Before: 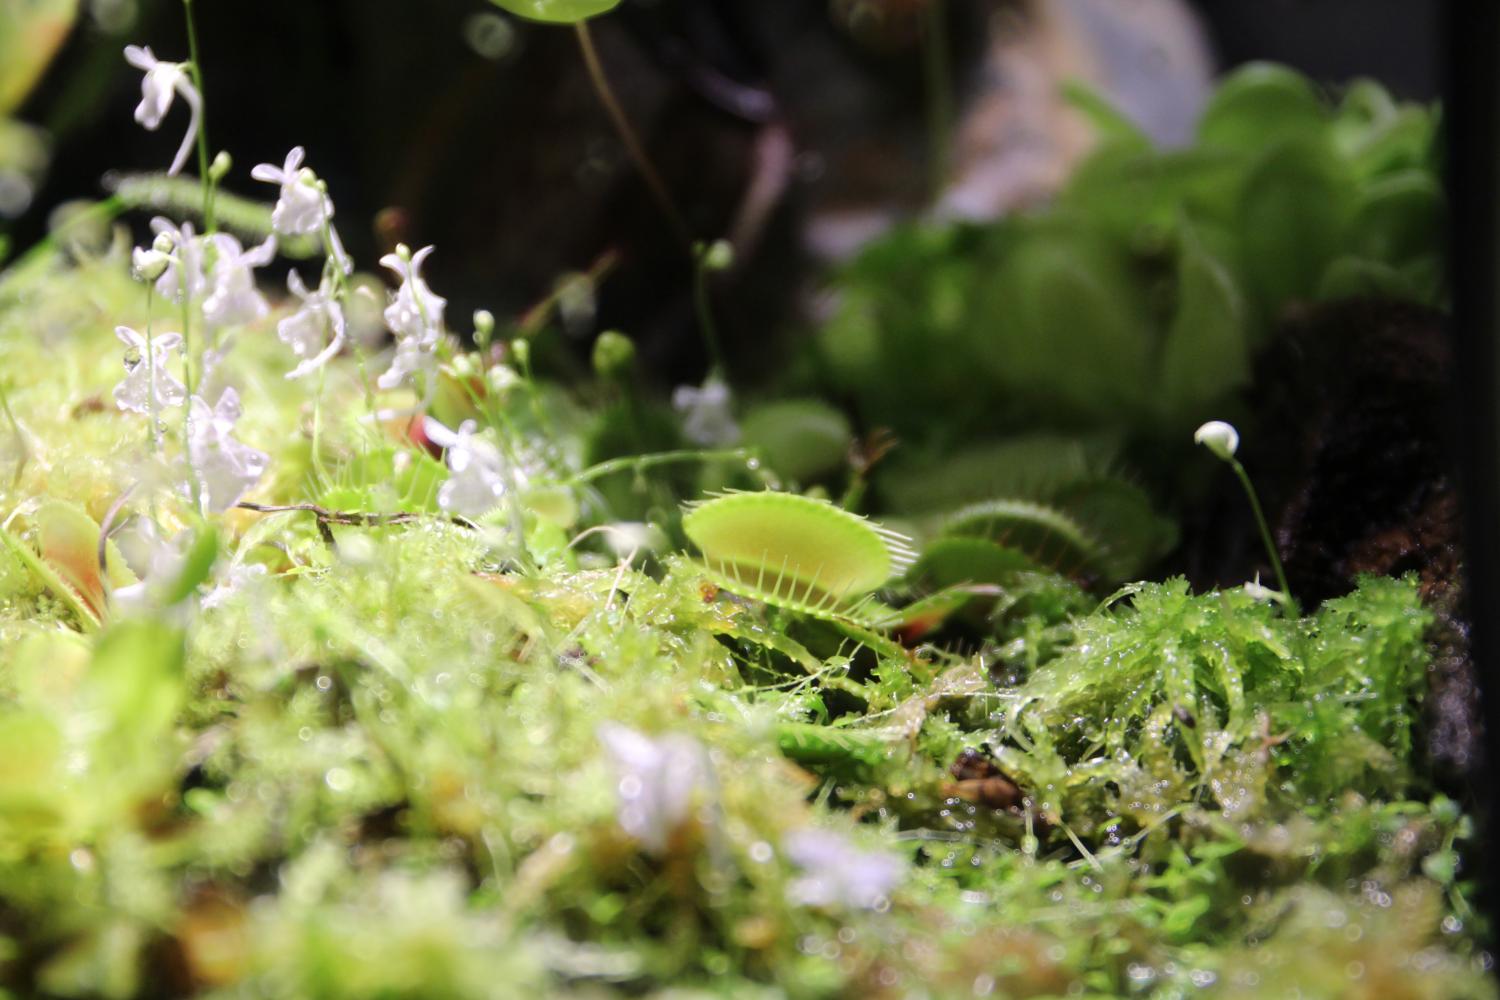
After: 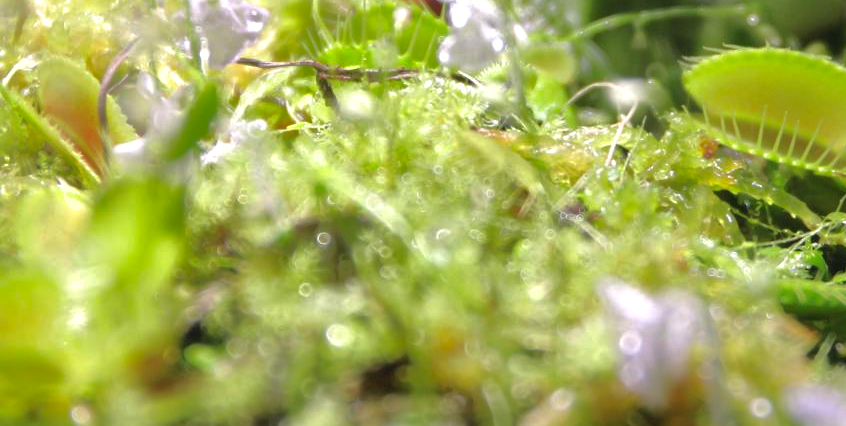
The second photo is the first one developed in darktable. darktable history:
crop: top 44.483%, right 43.593%, bottom 12.892%
levels: levels [0, 0.476, 0.951]
shadows and highlights: shadows 40, highlights -60
